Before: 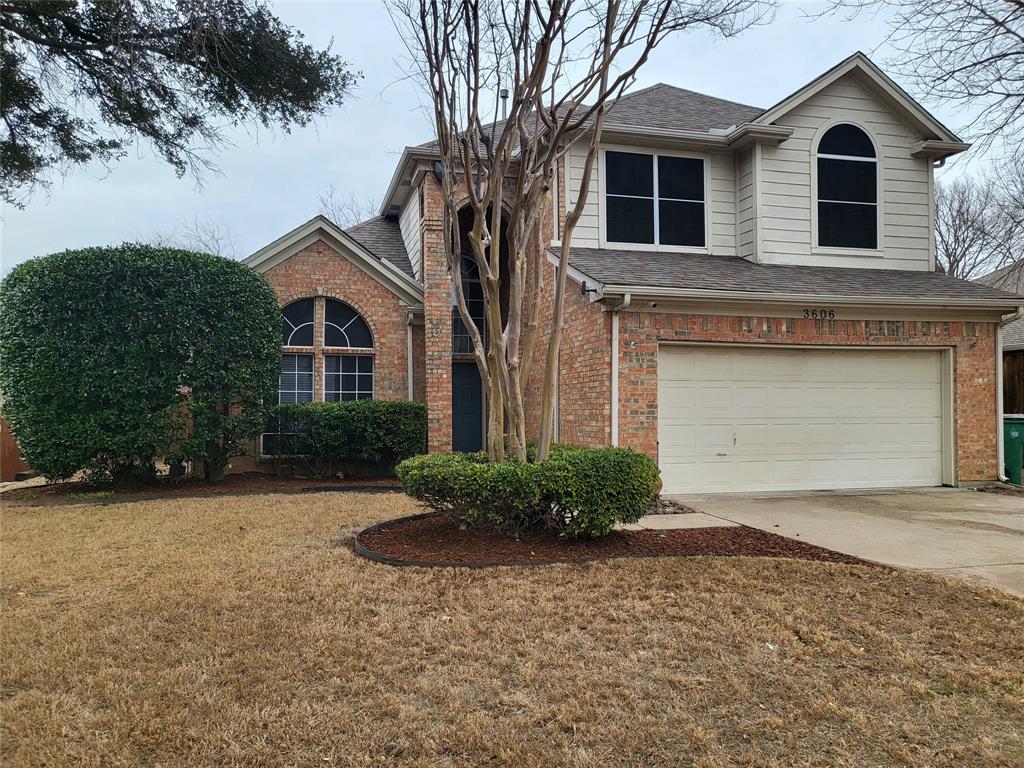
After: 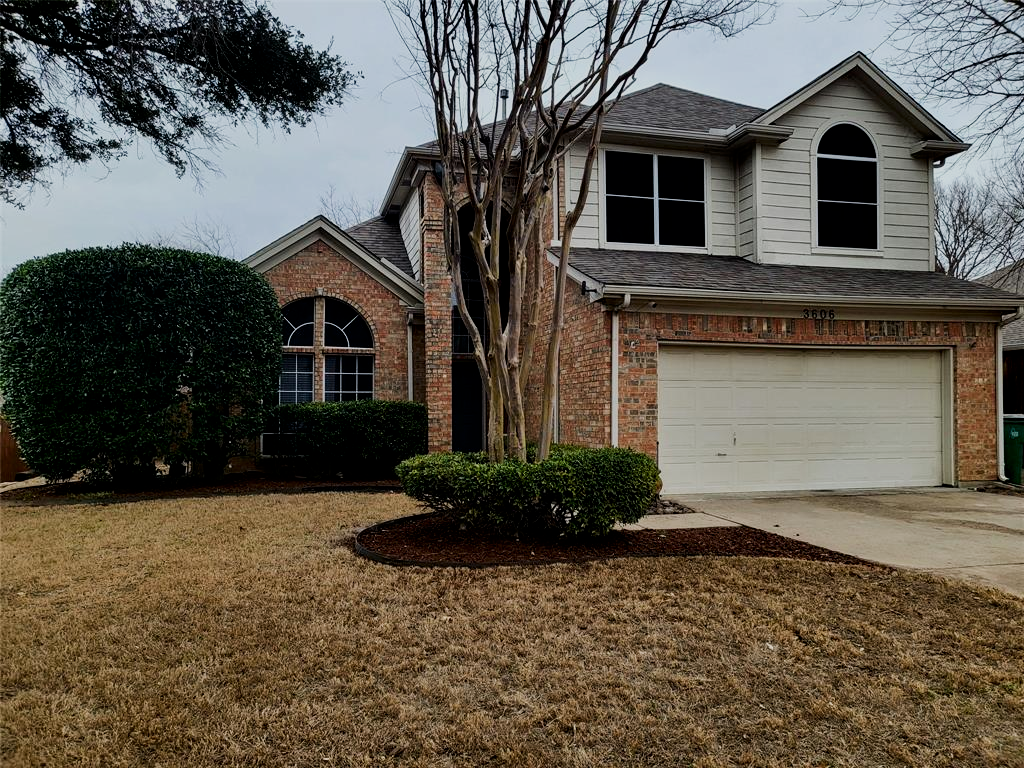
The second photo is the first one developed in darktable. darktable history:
filmic rgb: black relative exposure -5 EV, hardness 2.88, contrast 1.3, highlights saturation mix -30%
contrast brightness saturation: brightness -0.2, saturation 0.08
